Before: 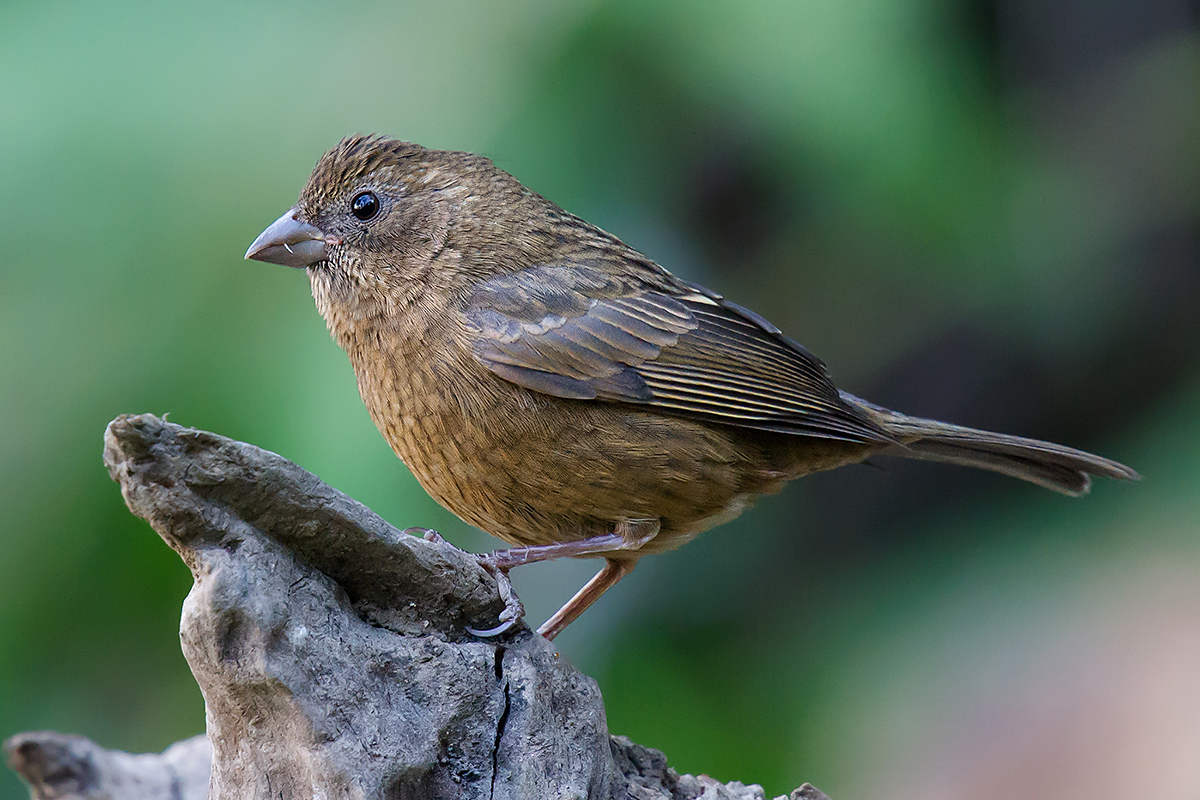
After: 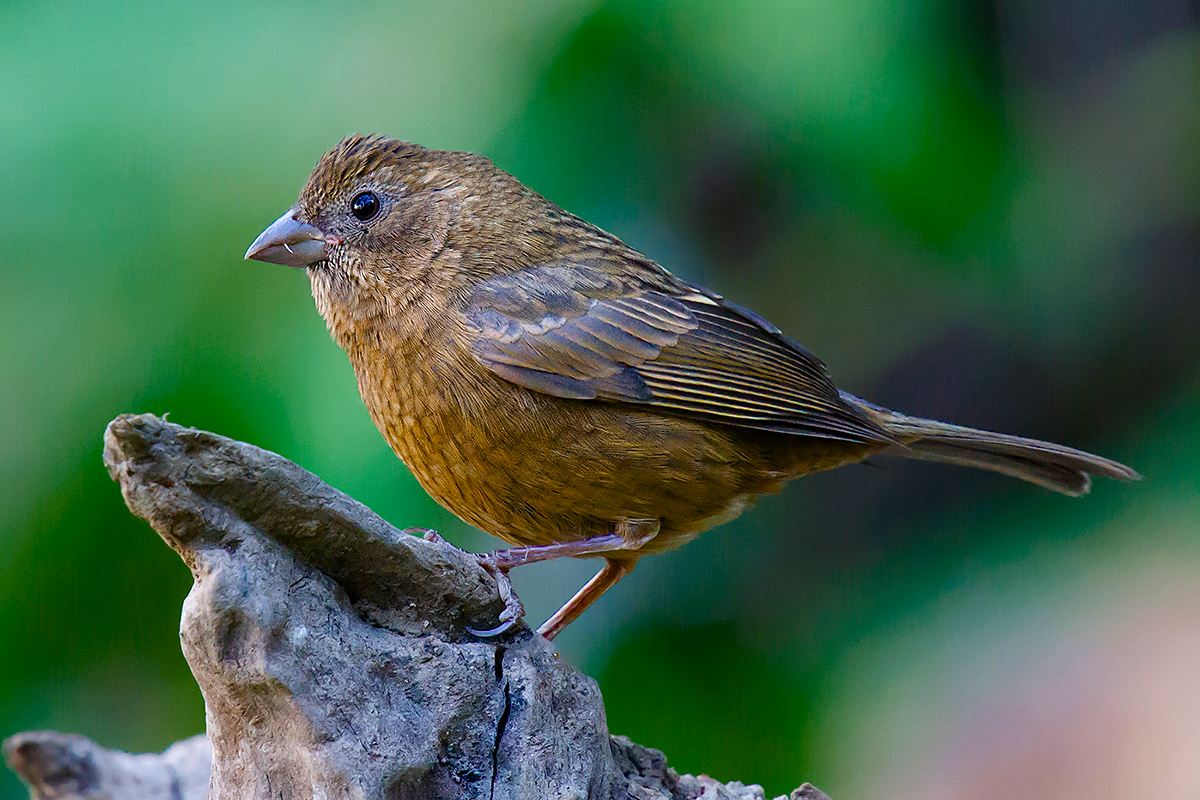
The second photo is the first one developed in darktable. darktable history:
color balance rgb: linear chroma grading › global chroma 14.586%, perceptual saturation grading › global saturation 25.352%, global vibrance 16.035%, saturation formula JzAzBz (2021)
